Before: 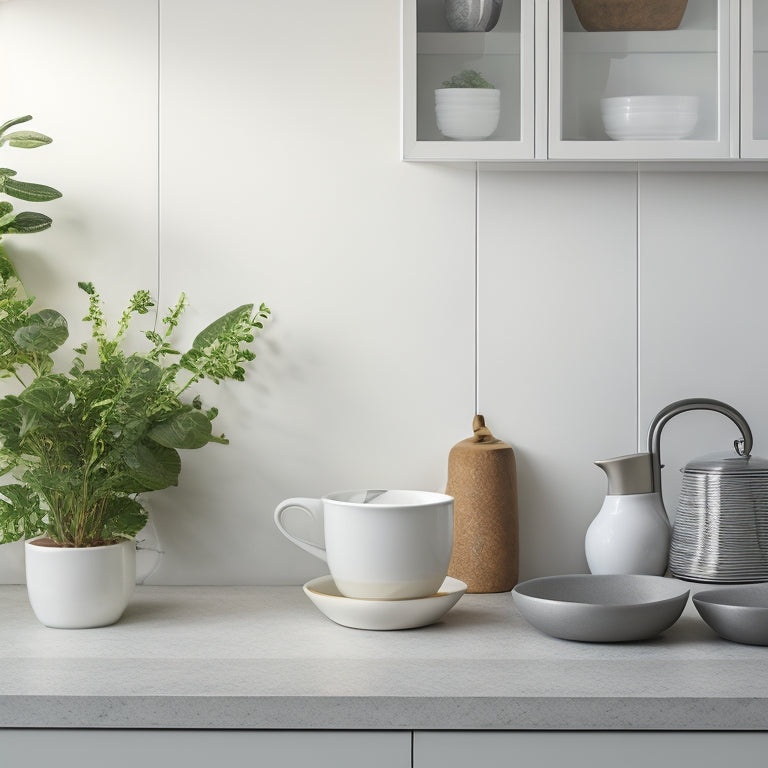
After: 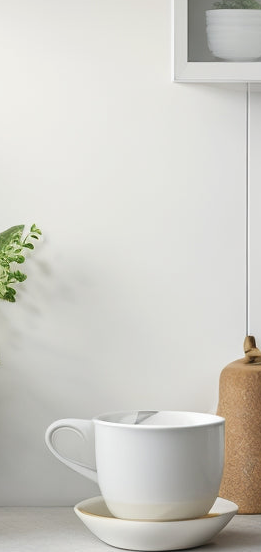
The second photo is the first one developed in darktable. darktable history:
base curve: curves: ch0 [(0, 0) (0.472, 0.508) (1, 1)], preserve colors none
crop and rotate: left 29.834%, top 10.312%, right 36.13%, bottom 17.805%
